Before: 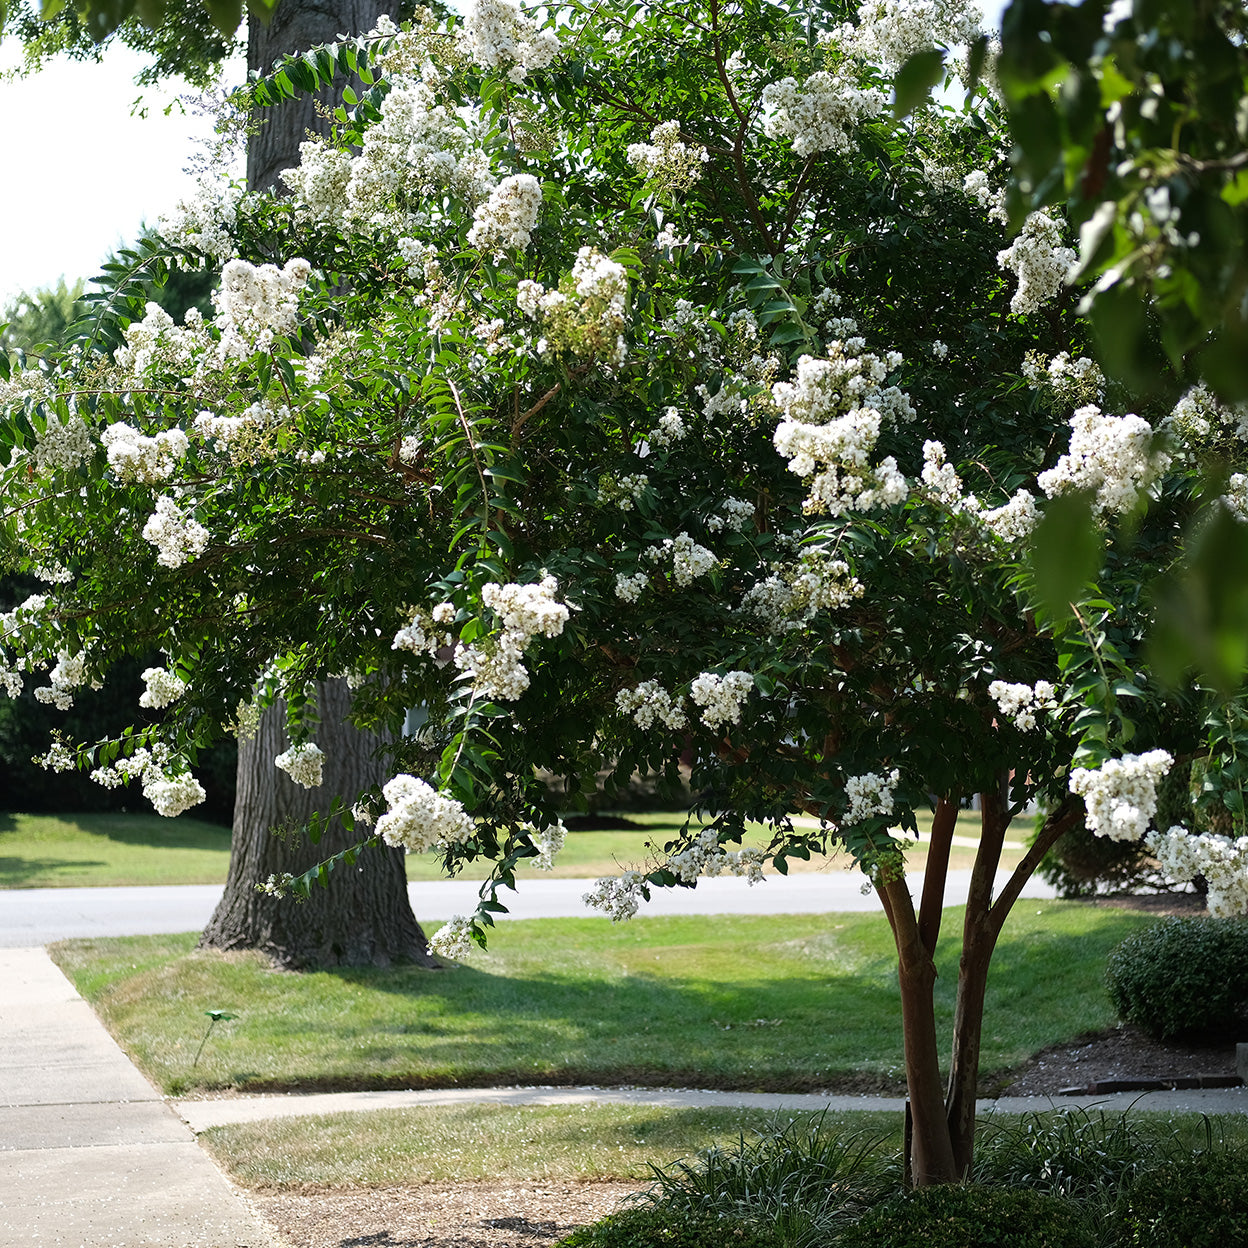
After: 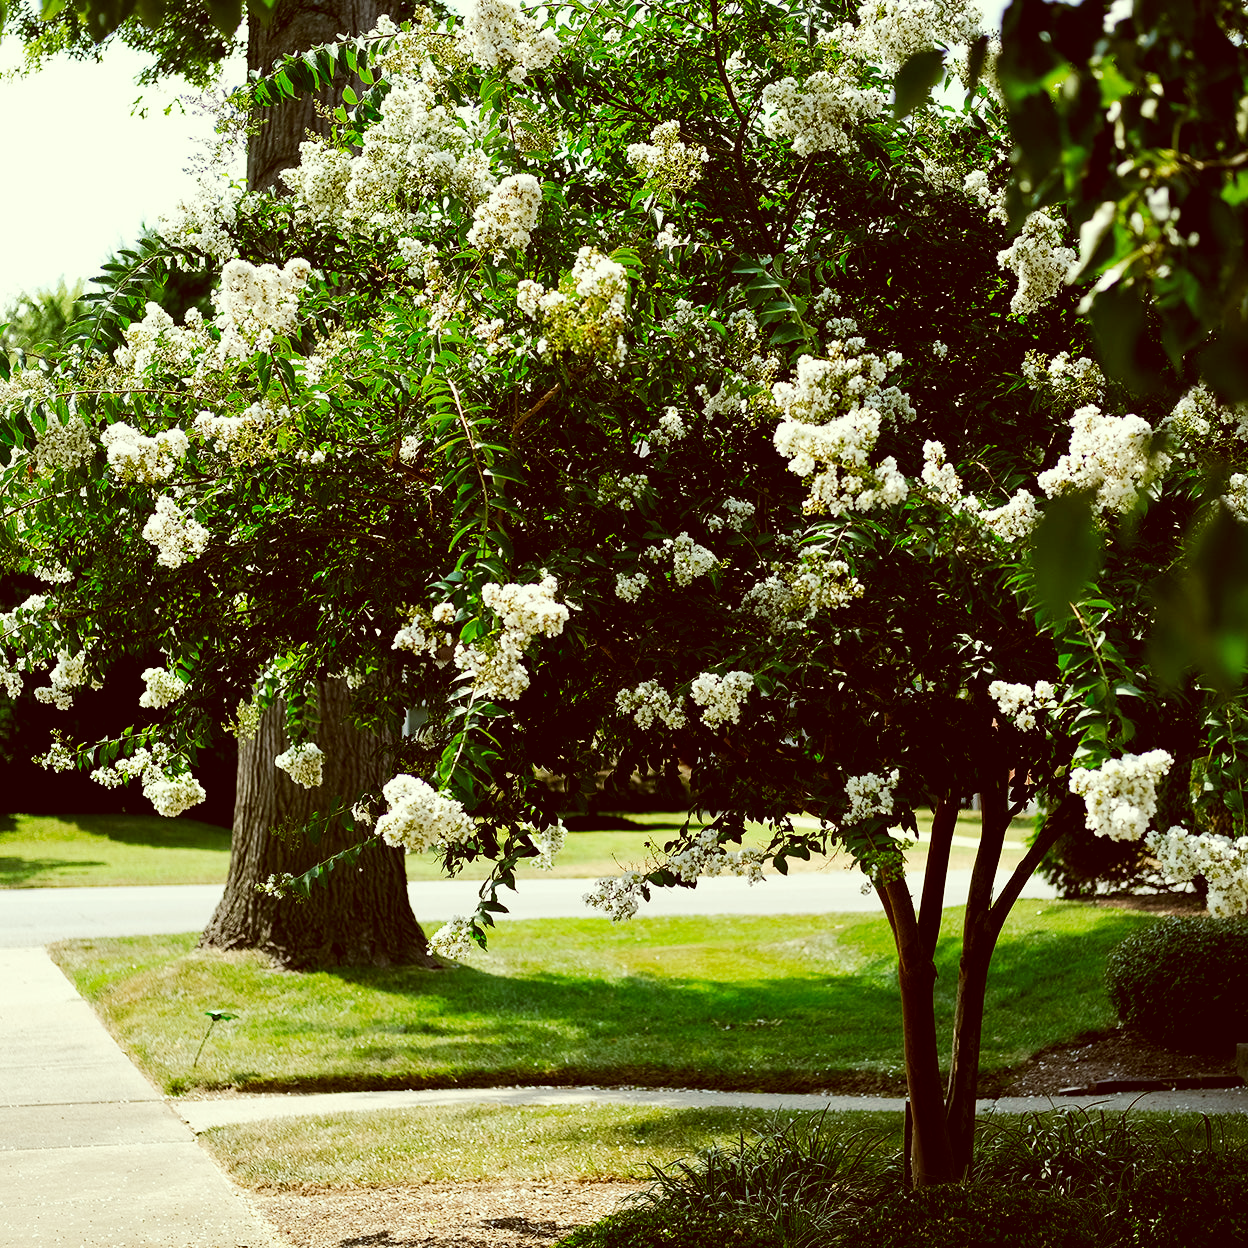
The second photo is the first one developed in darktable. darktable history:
color correction: highlights a* -5.3, highlights b* 9.8, shadows a* 9.8, shadows b* 24.26
tone curve: curves: ch0 [(0, 0) (0.003, 0.016) (0.011, 0.016) (0.025, 0.016) (0.044, 0.016) (0.069, 0.016) (0.1, 0.026) (0.136, 0.047) (0.177, 0.088) (0.224, 0.14) (0.277, 0.2) (0.335, 0.276) (0.399, 0.37) (0.468, 0.47) (0.543, 0.583) (0.623, 0.698) (0.709, 0.779) (0.801, 0.858) (0.898, 0.929) (1, 1)], preserve colors none
